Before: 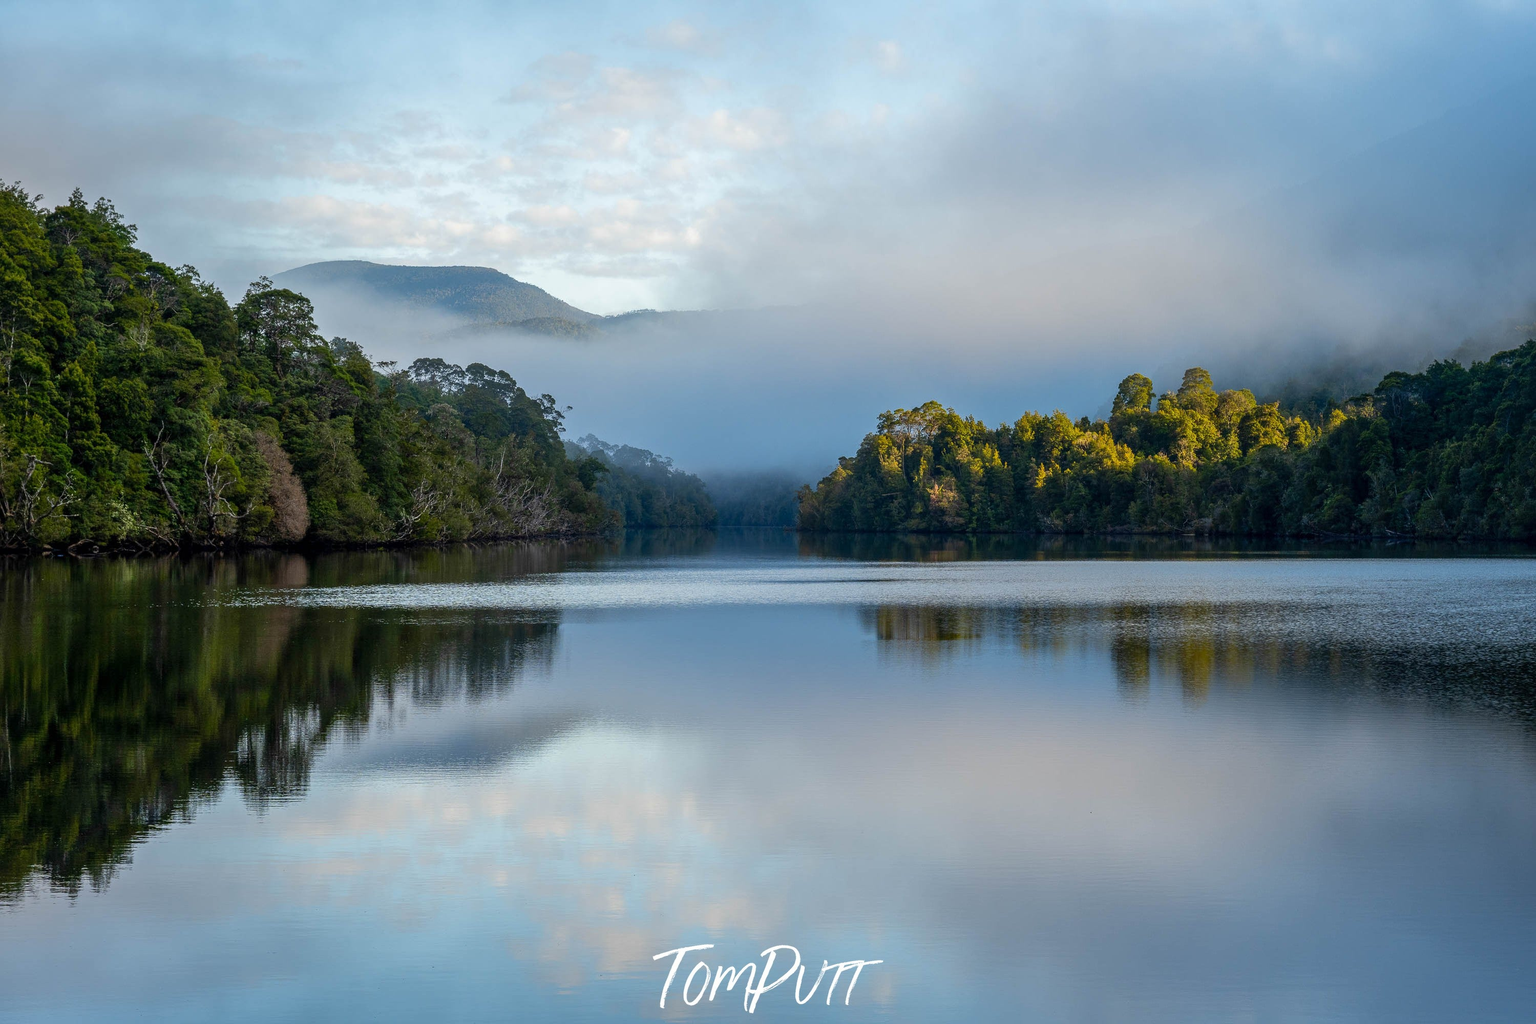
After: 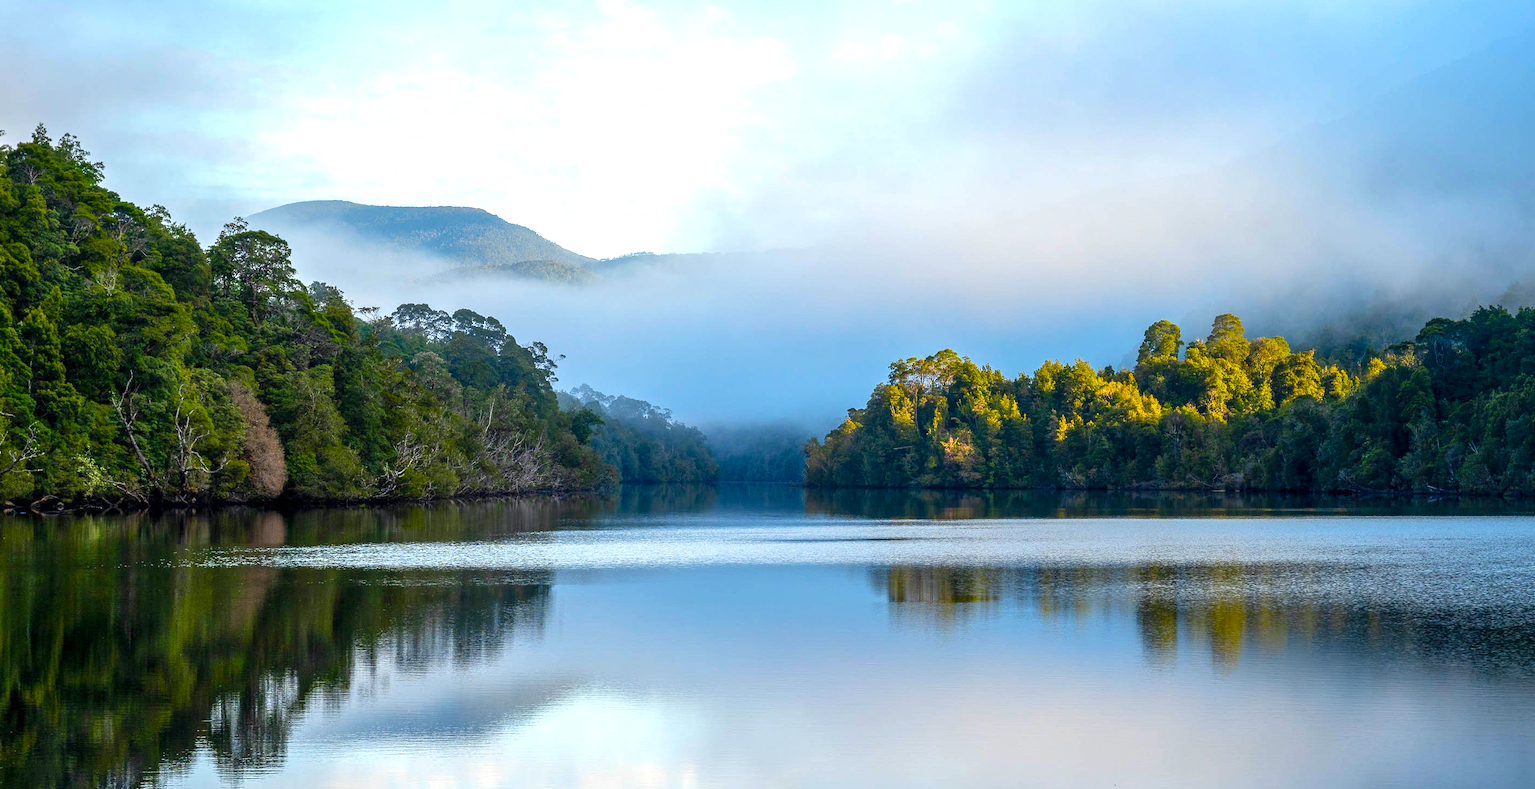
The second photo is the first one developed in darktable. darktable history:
color balance rgb: shadows lift › chroma 2.047%, shadows lift › hue 247.88°, perceptual saturation grading › global saturation 30.664%
crop: left 2.54%, top 7.049%, right 3.069%, bottom 20.173%
exposure: exposure 0.719 EV, compensate highlight preservation false
